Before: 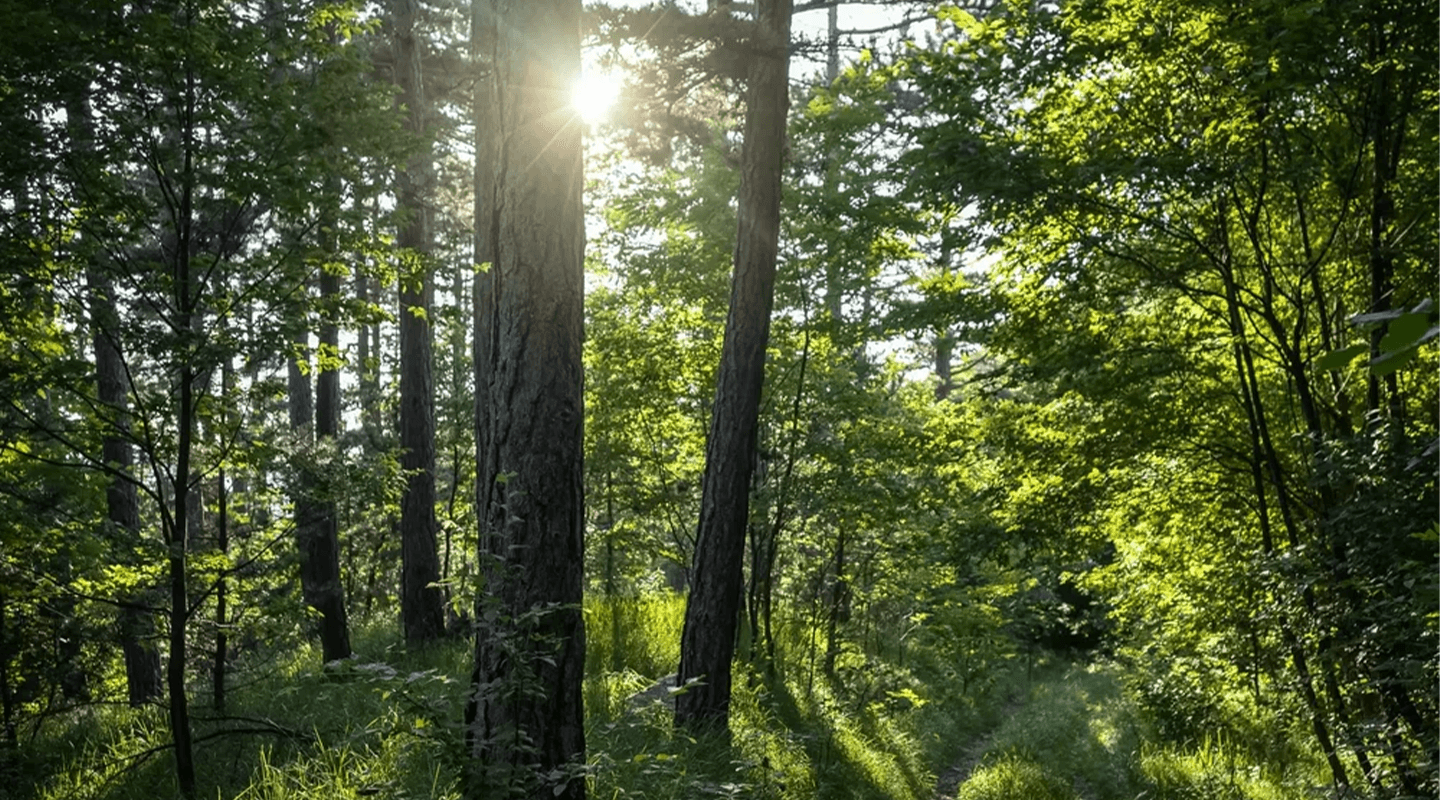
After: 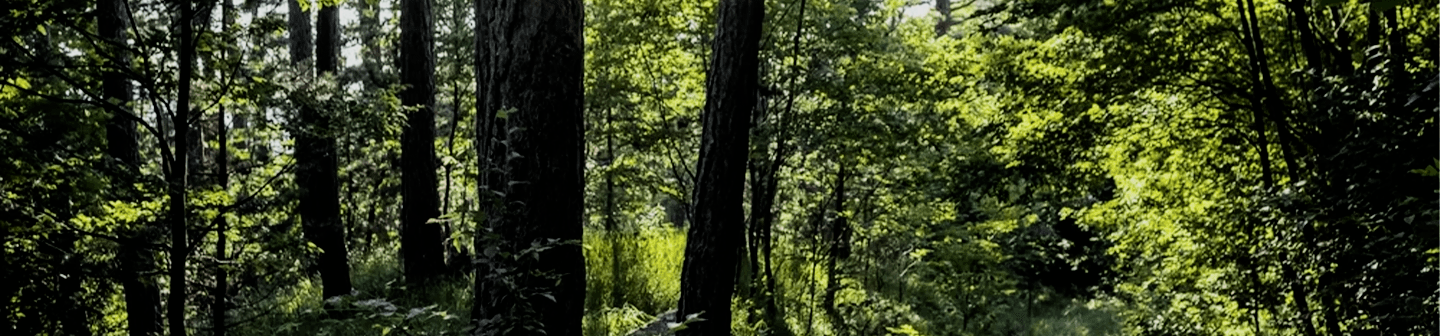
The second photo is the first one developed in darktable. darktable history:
filmic rgb: black relative exposure -5 EV, hardness 2.88, contrast 1.3, highlights saturation mix -10%
crop: top 45.551%, bottom 12.262%
